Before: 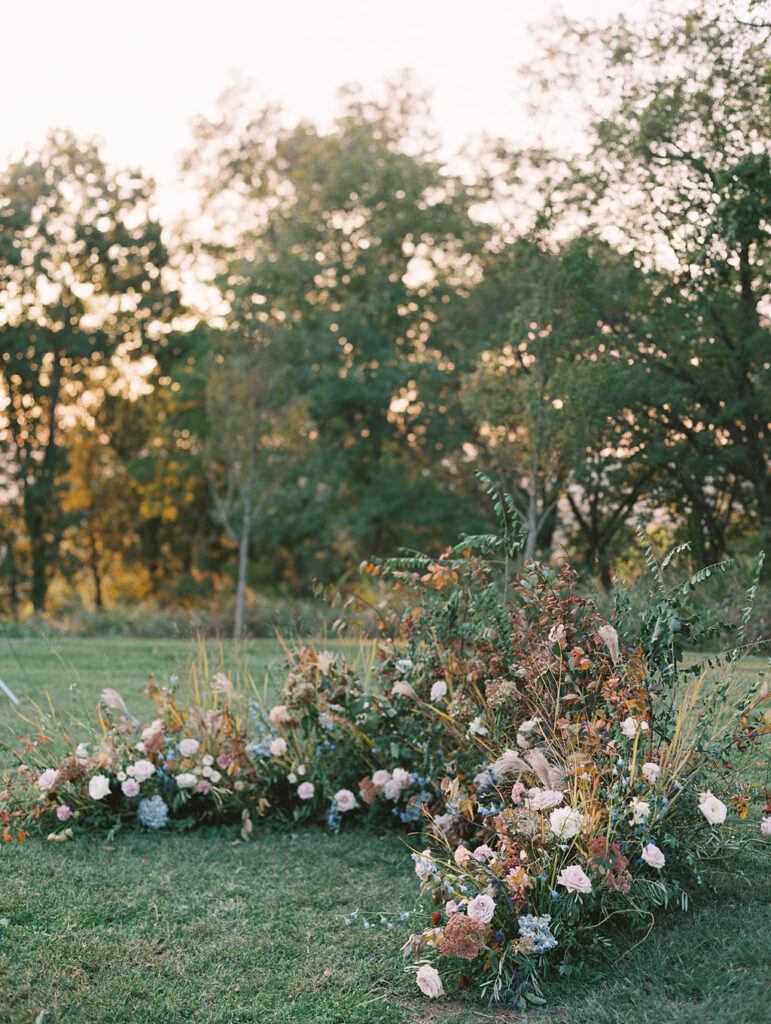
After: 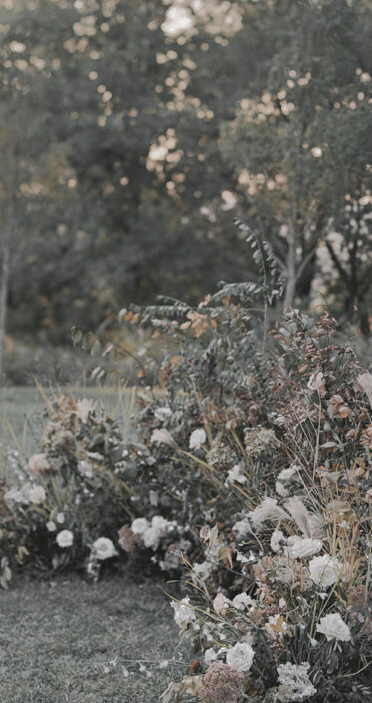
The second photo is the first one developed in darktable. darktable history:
shadows and highlights: shadows 38.43, highlights -74.54
color zones: curves: ch0 [(0, 0.613) (0.01, 0.613) (0.245, 0.448) (0.498, 0.529) (0.642, 0.665) (0.879, 0.777) (0.99, 0.613)]; ch1 [(0, 0.035) (0.121, 0.189) (0.259, 0.197) (0.415, 0.061) (0.589, 0.022) (0.732, 0.022) (0.857, 0.026) (0.991, 0.053)]
tone equalizer: on, module defaults
crop: left 31.379%, top 24.658%, right 20.326%, bottom 6.628%
